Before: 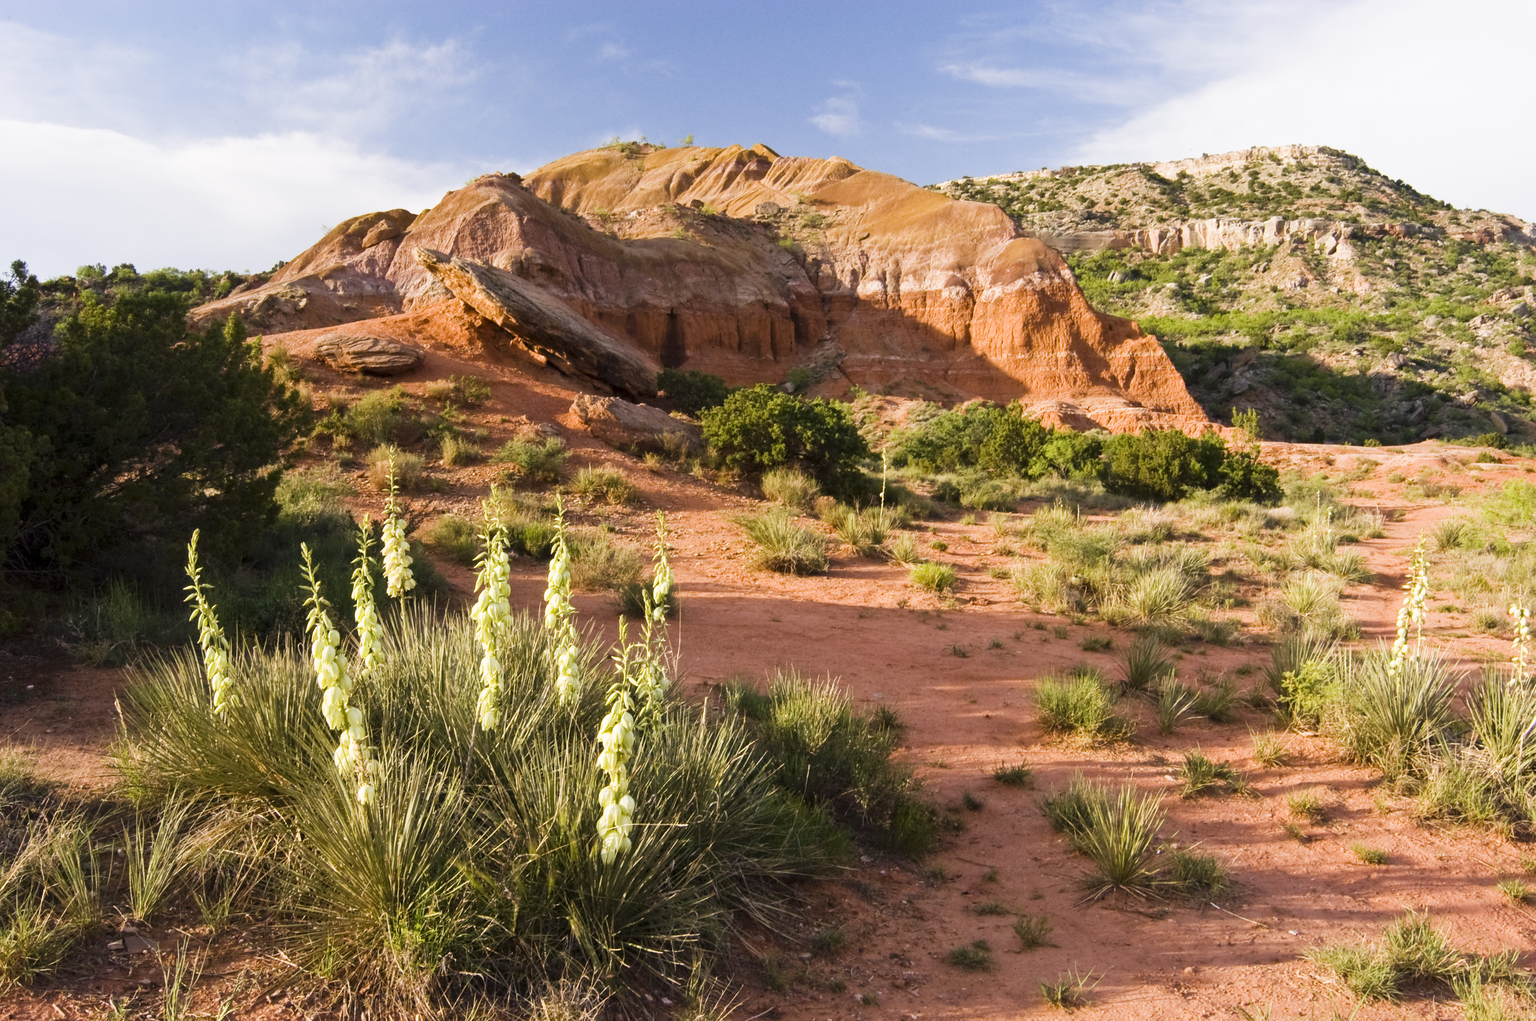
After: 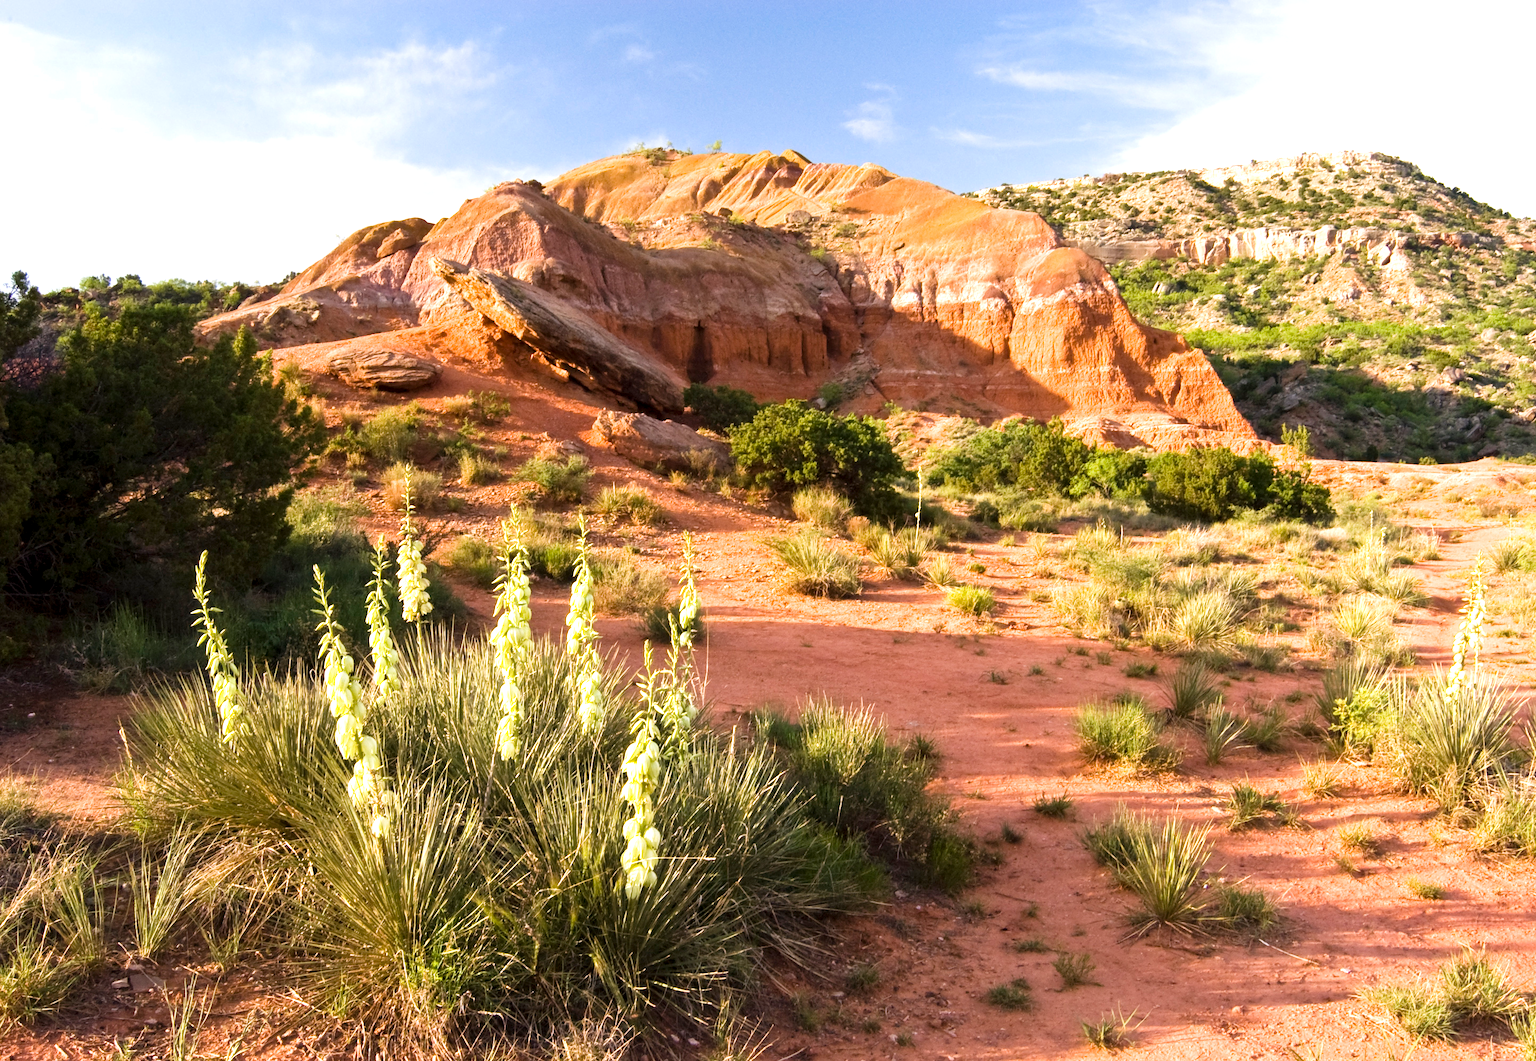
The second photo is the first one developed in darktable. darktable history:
crop: right 3.843%, bottom 0.05%
exposure: black level correction 0.001, exposure 0.5 EV, compensate highlight preservation false
